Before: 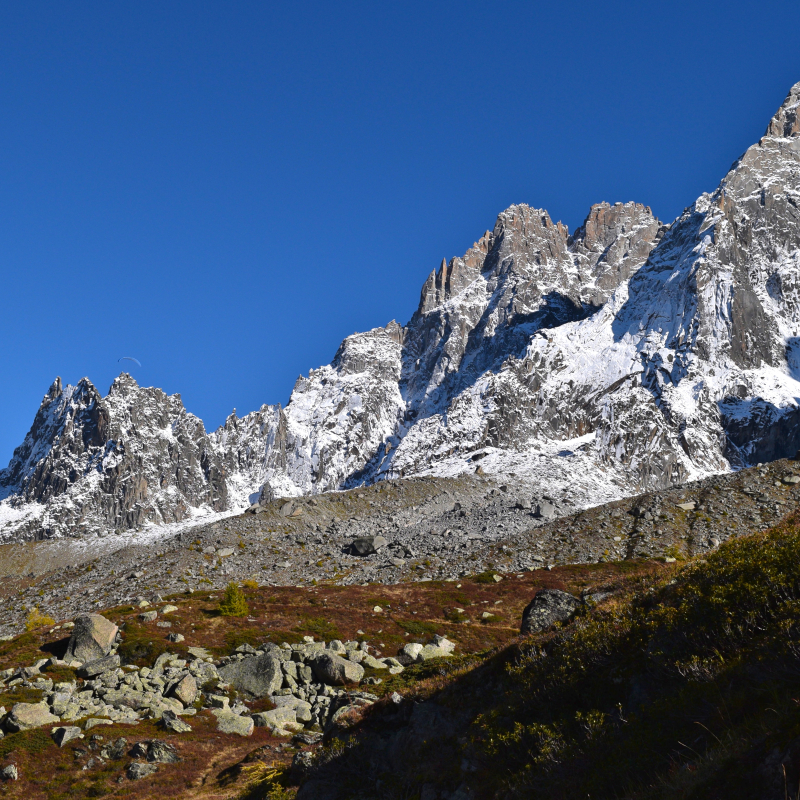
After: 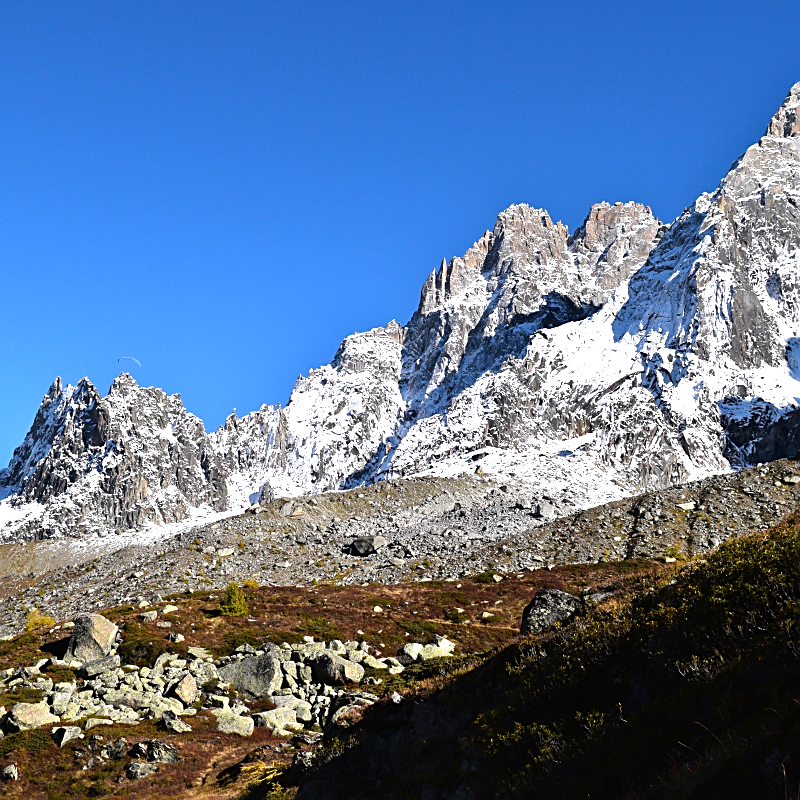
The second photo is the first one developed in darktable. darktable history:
tone equalizer: -8 EV -1.09 EV, -7 EV -1.03 EV, -6 EV -0.838 EV, -5 EV -0.603 EV, -3 EV 0.549 EV, -2 EV 0.848 EV, -1 EV 0.991 EV, +0 EV 1.07 EV
sharpen: on, module defaults
exposure: exposure -0.047 EV, compensate exposure bias true, compensate highlight preservation false
